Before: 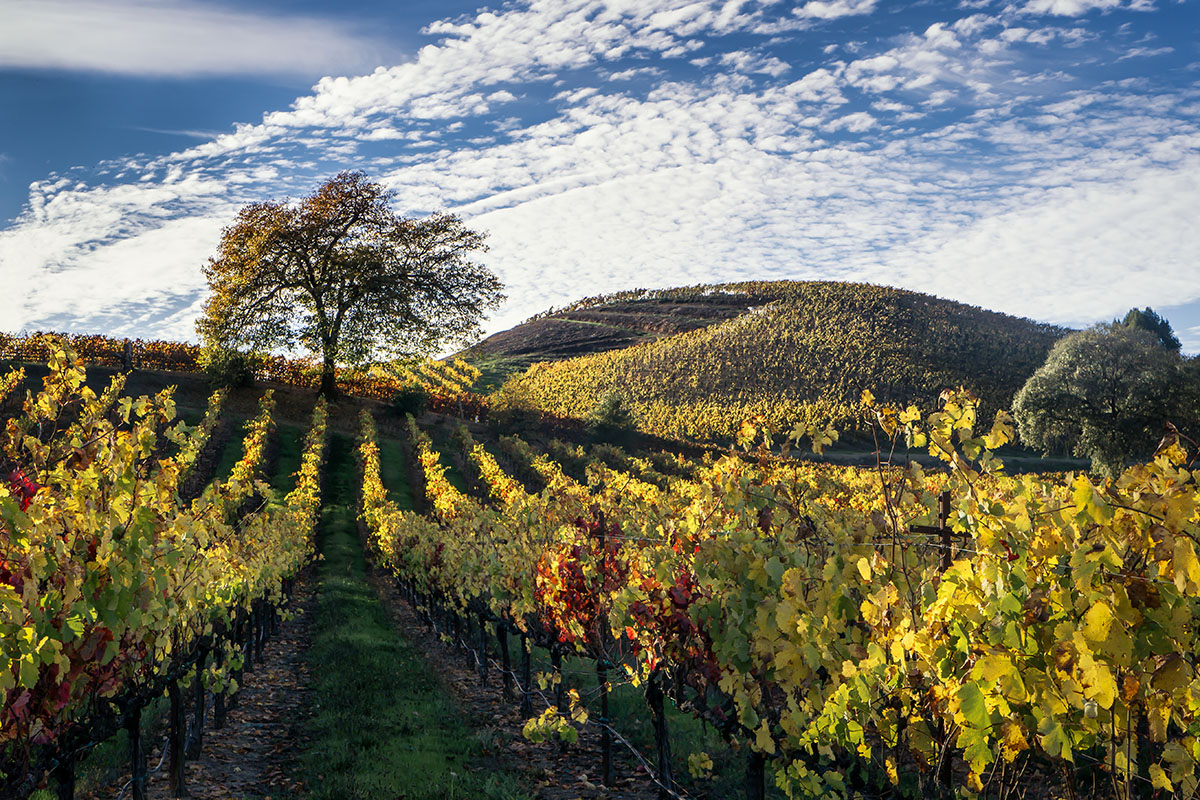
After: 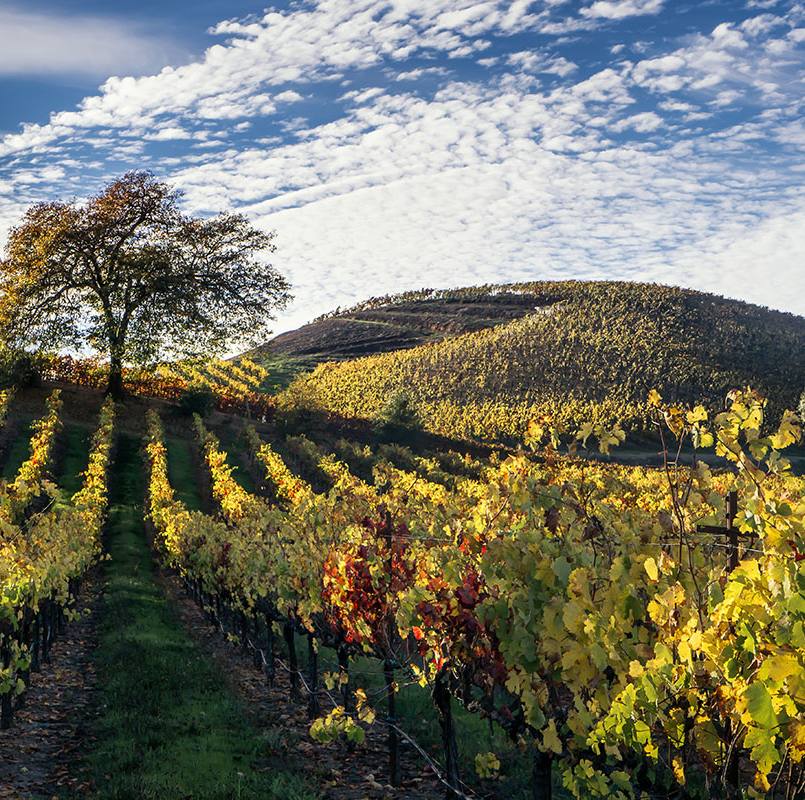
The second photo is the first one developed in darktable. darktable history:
crop and rotate: left 17.791%, right 15.079%
